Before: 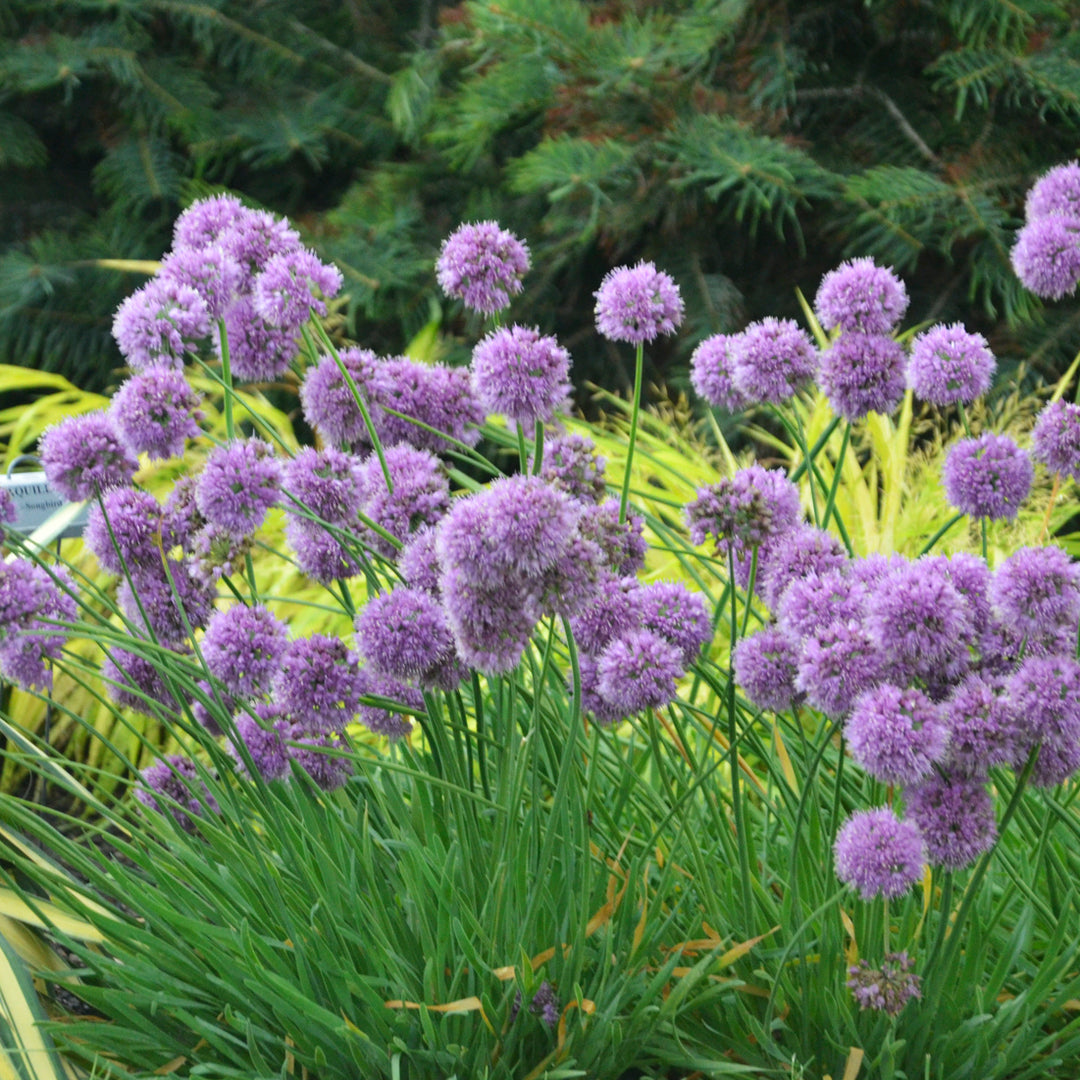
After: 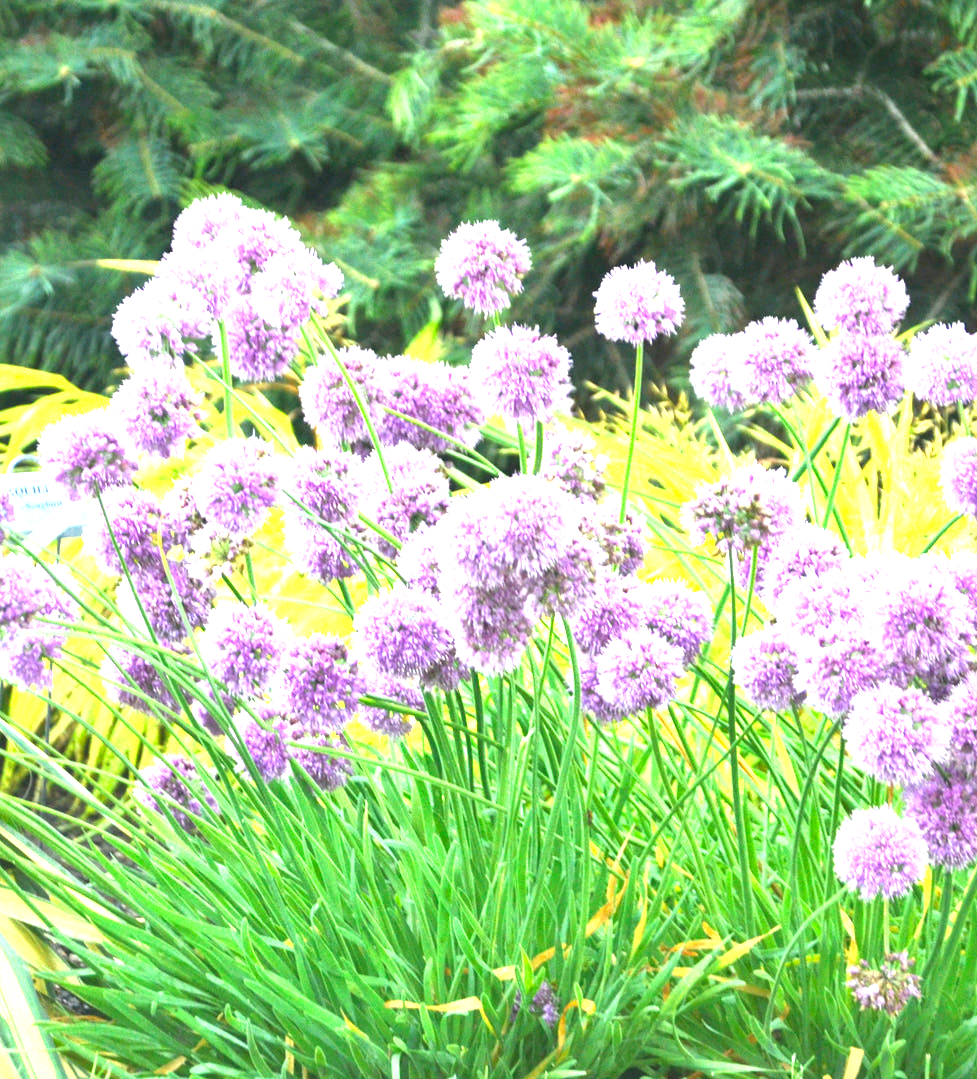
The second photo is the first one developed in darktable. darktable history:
shadows and highlights: shadows 25.96, white point adjustment -2.96, highlights -29.98
crop: right 9.494%, bottom 0.019%
exposure: exposure 2.276 EV, compensate highlight preservation false
